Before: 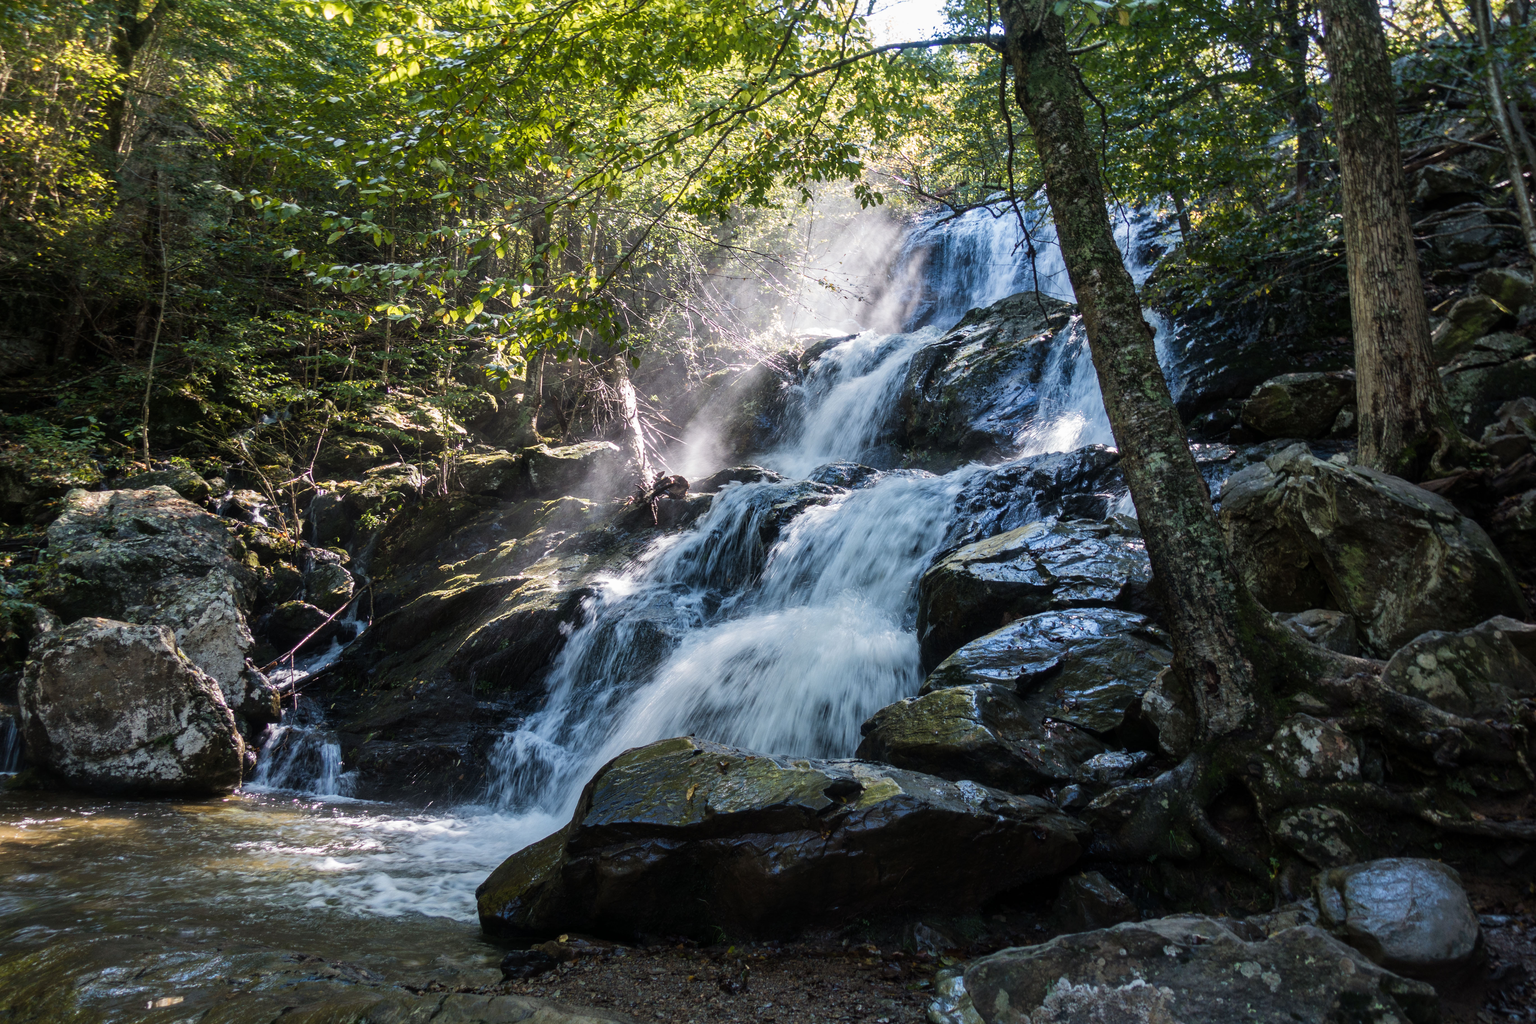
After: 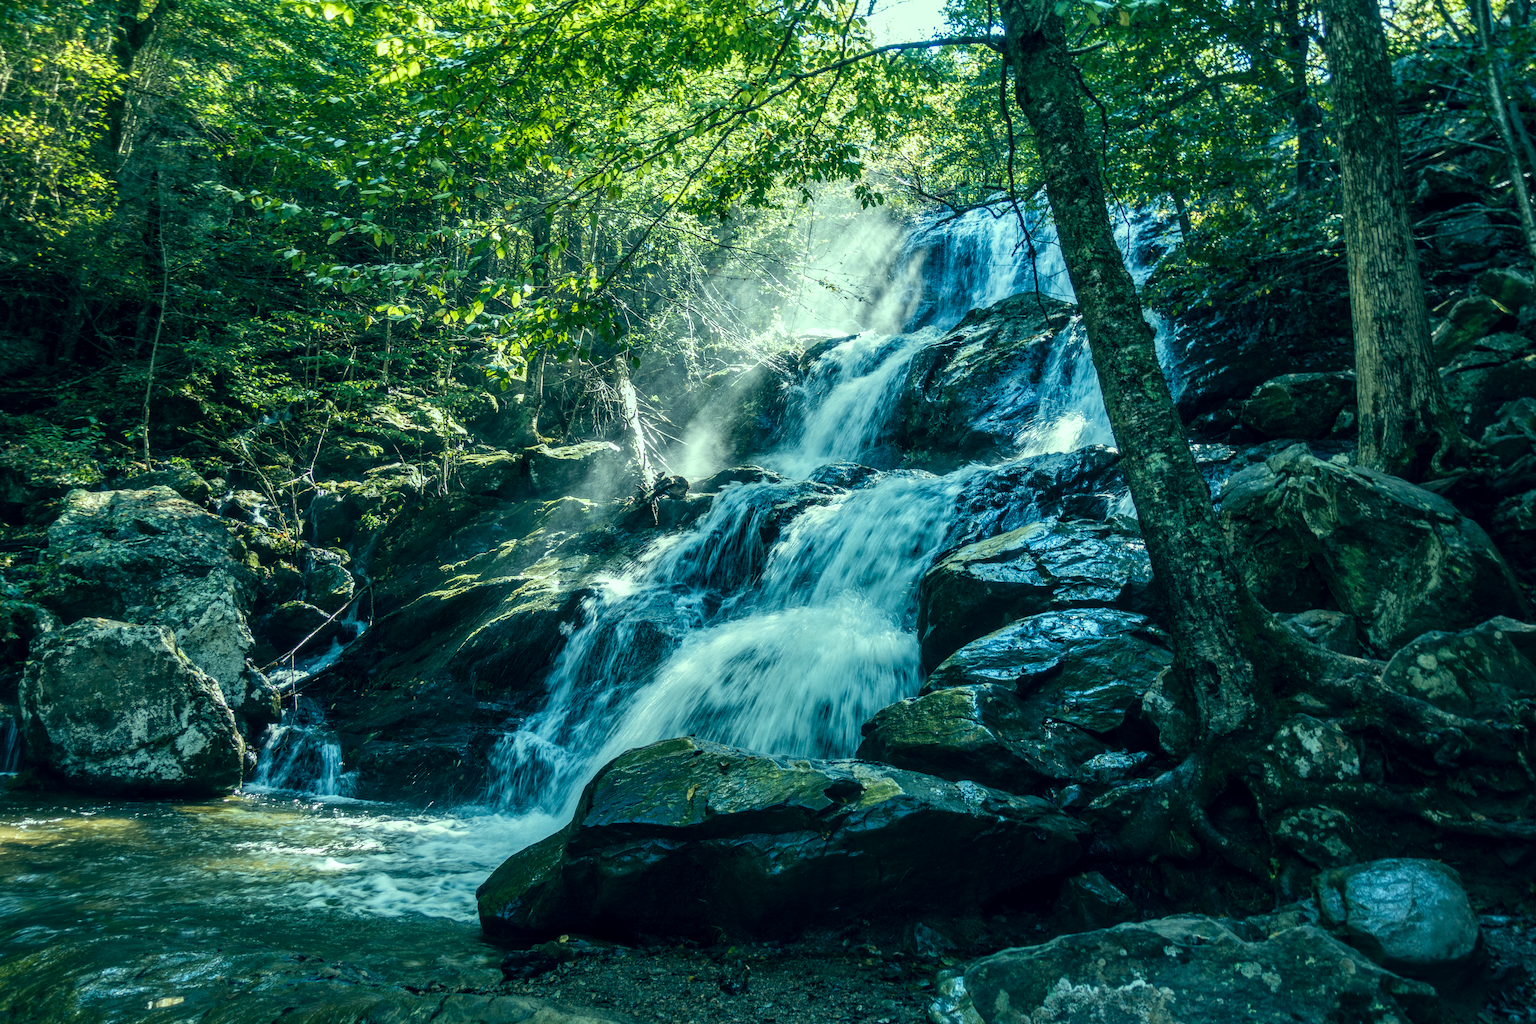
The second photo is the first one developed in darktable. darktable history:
local contrast: highlights 61%, detail 143%, midtone range 0.428
color correction: highlights a* -20.08, highlights b* 9.8, shadows a* -20.4, shadows b* -10.76
